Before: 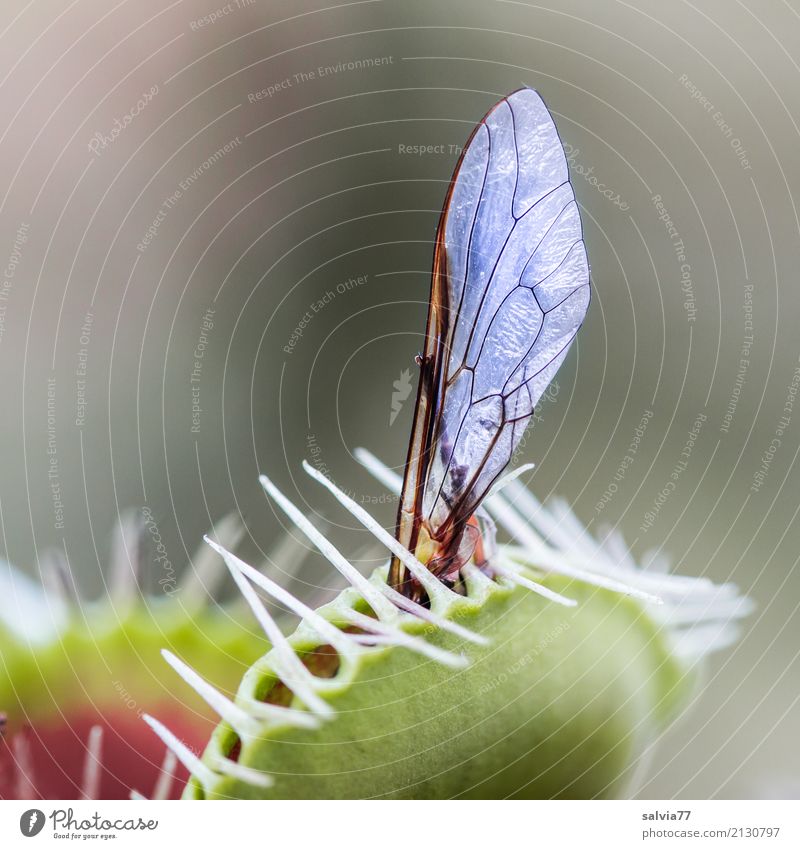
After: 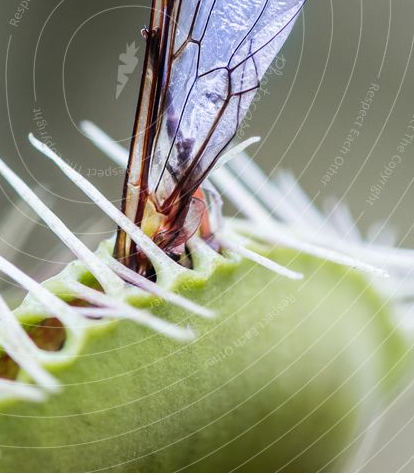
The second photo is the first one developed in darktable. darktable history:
crop: left 34.313%, top 38.571%, right 13.838%, bottom 5.433%
